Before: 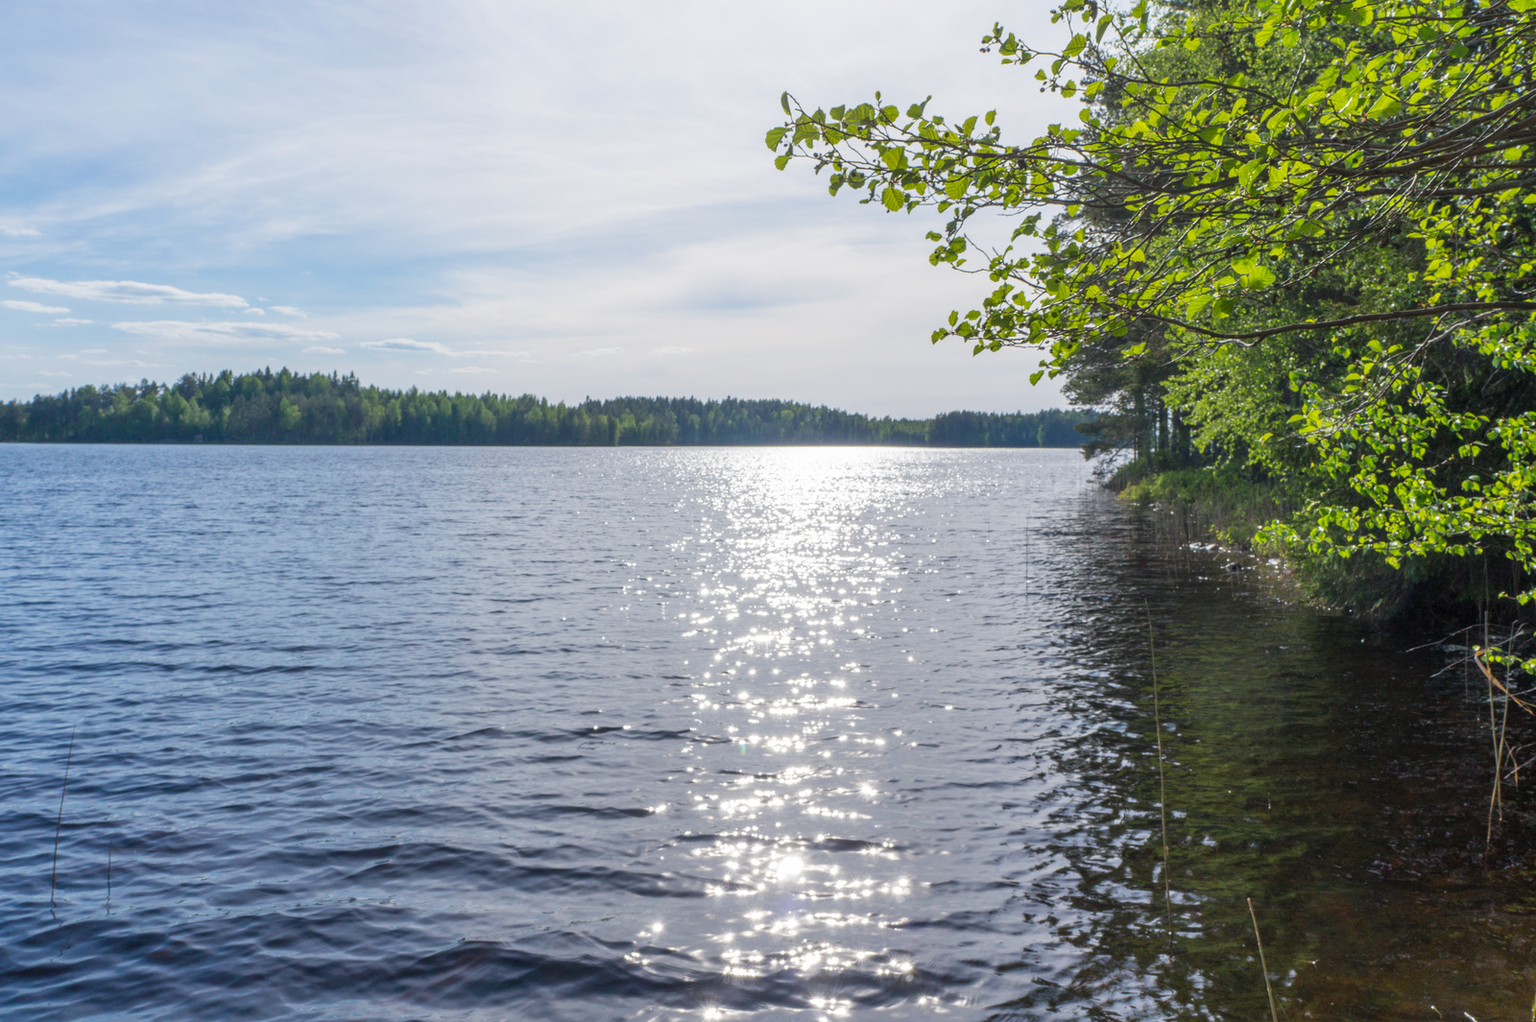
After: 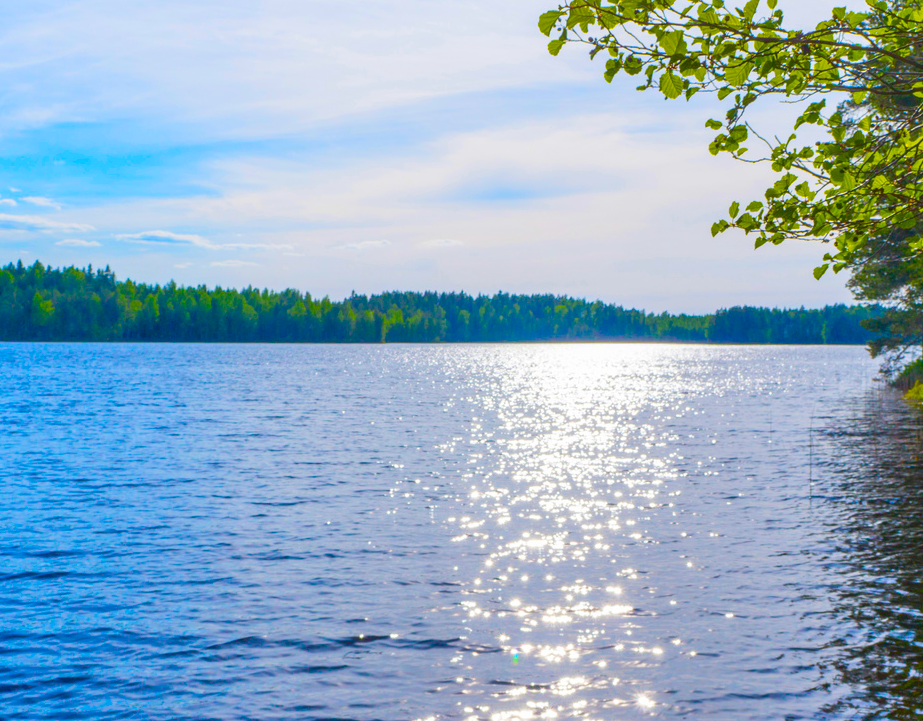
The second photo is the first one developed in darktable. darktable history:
color balance rgb: linear chroma grading › shadows 17.411%, linear chroma grading › highlights 60.135%, linear chroma grading › global chroma 49.792%, perceptual saturation grading › global saturation 44.469%, perceptual saturation grading › highlights -25.327%, perceptual saturation grading › shadows 49.877%, global vibrance 20%
crop: left 16.194%, top 11.501%, right 26.11%, bottom 20.744%
